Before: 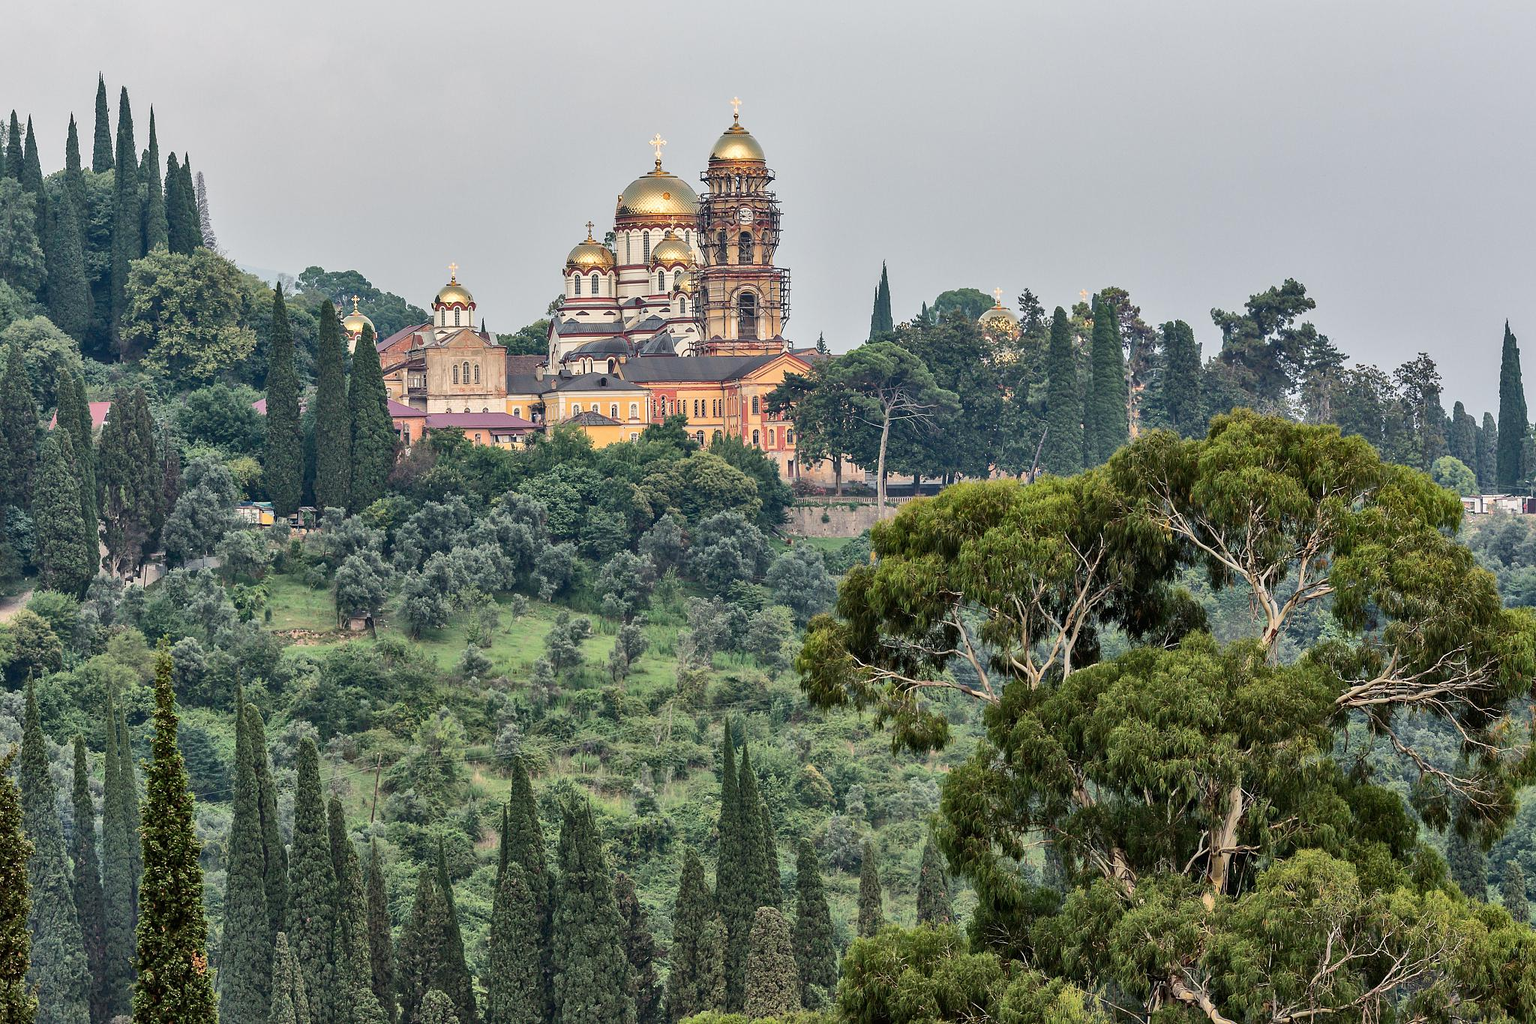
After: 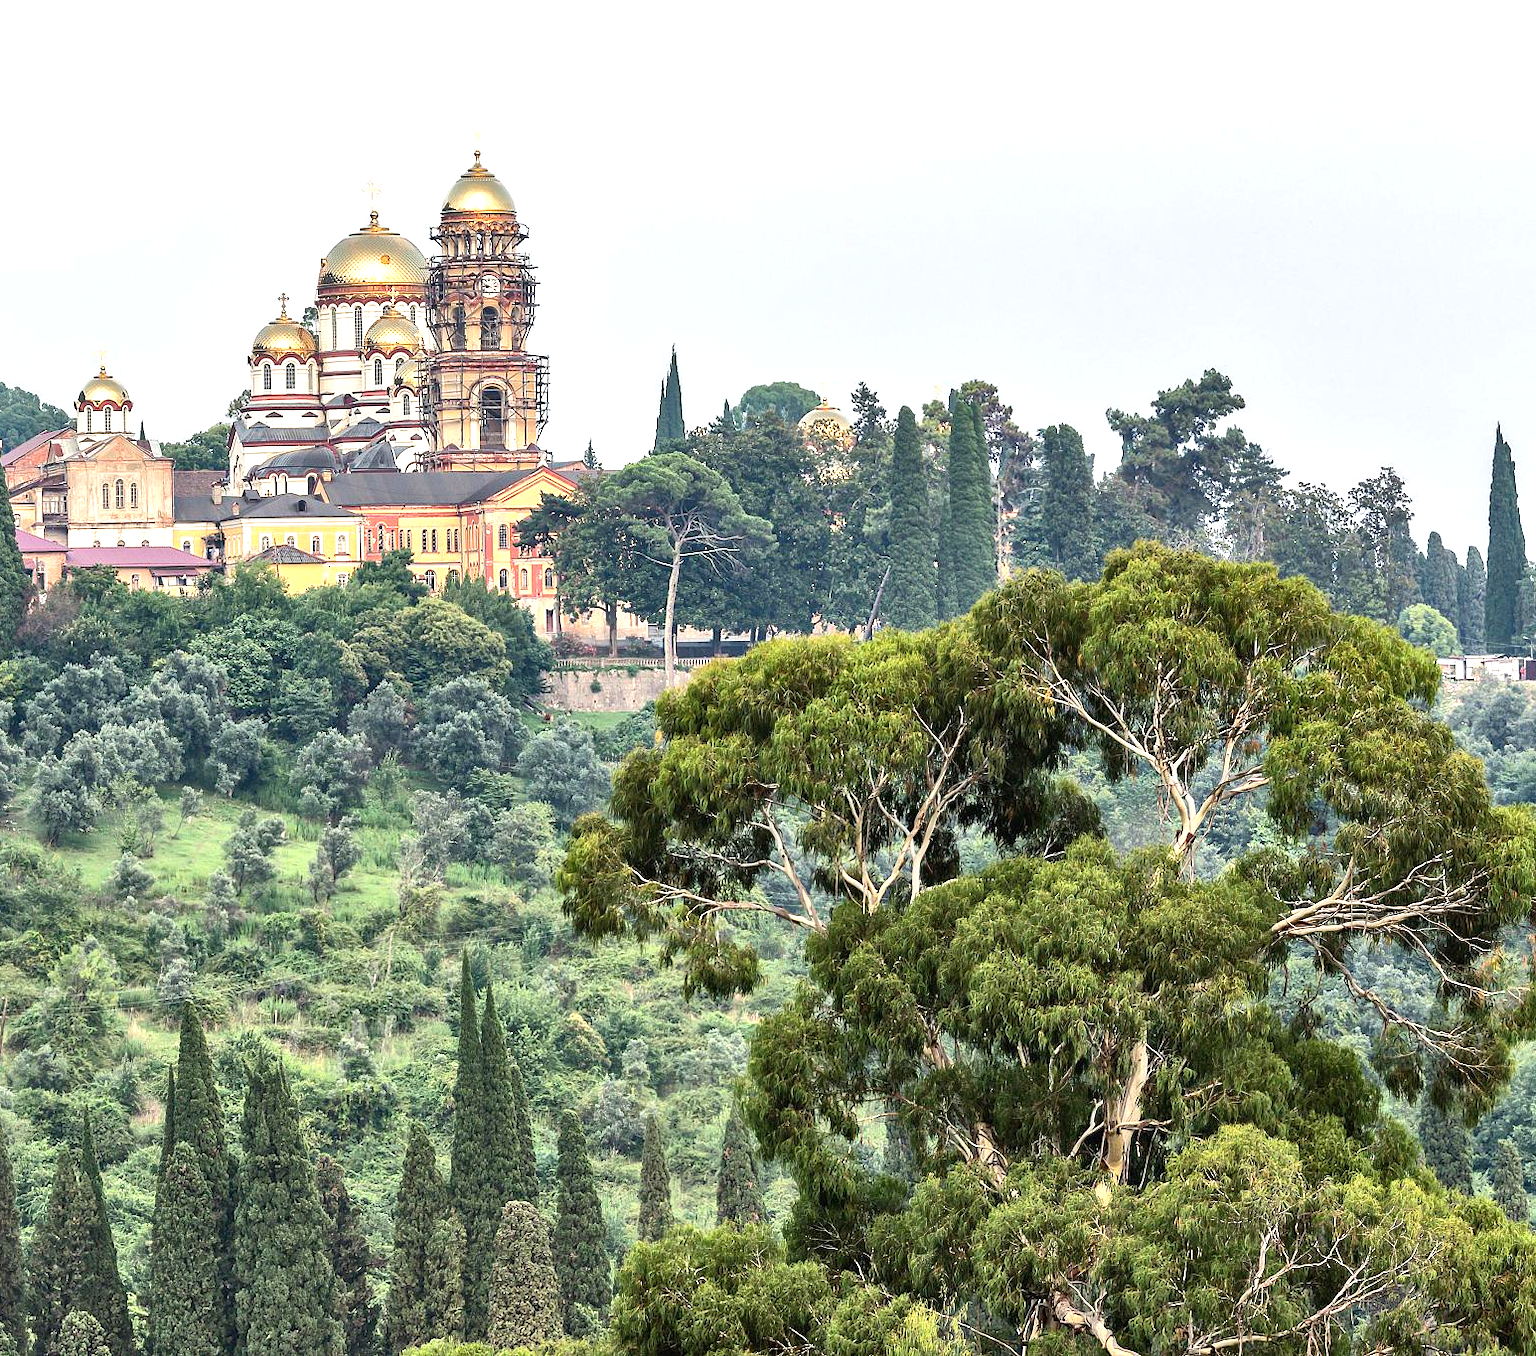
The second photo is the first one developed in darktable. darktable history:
crop and rotate: left 24.491%
exposure: black level correction 0, exposure 0.89 EV, compensate exposure bias true, compensate highlight preservation false
